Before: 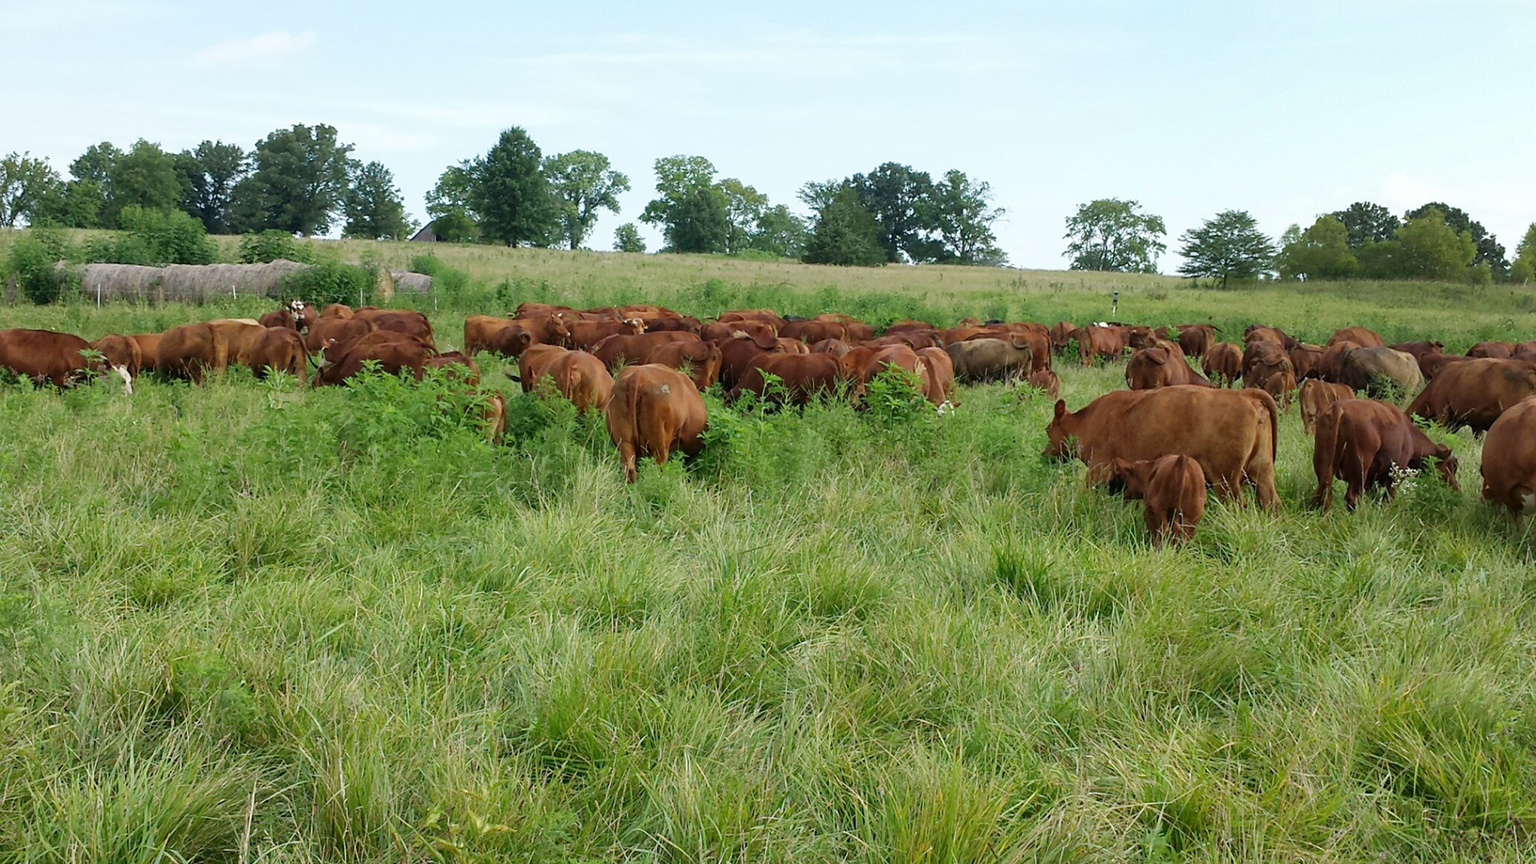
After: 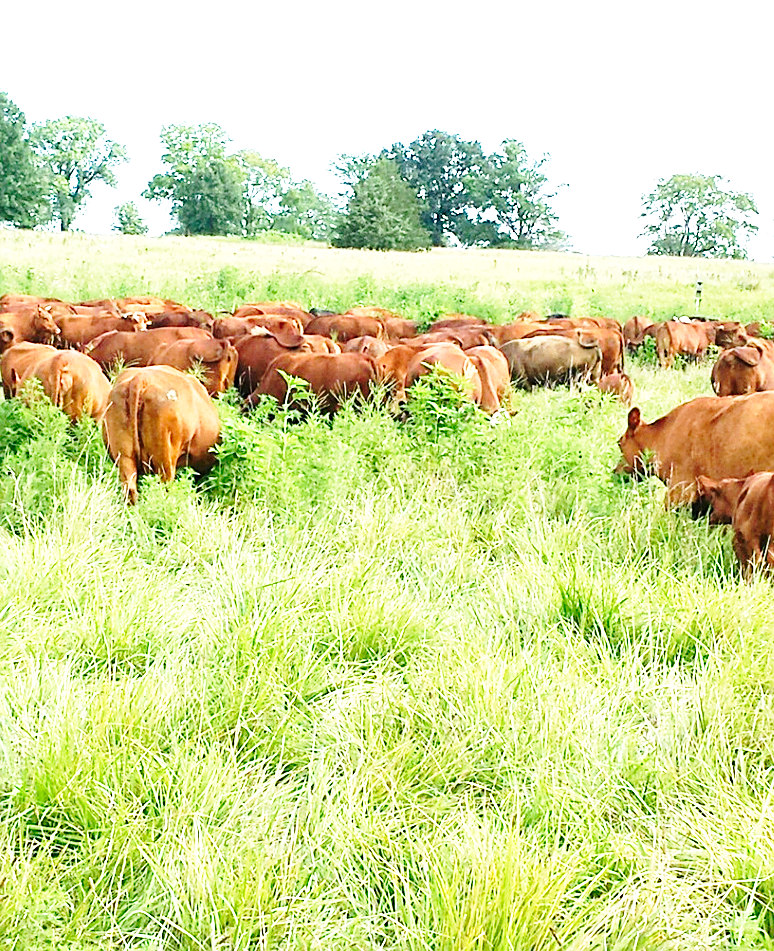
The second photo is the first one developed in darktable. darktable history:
crop: left 33.832%, top 6.025%, right 23.119%
base curve: curves: ch0 [(0, 0) (0.028, 0.03) (0.121, 0.232) (0.46, 0.748) (0.859, 0.968) (1, 1)], preserve colors none
exposure: black level correction 0, exposure 1.372 EV, compensate exposure bias true, compensate highlight preservation false
sharpen: on, module defaults
